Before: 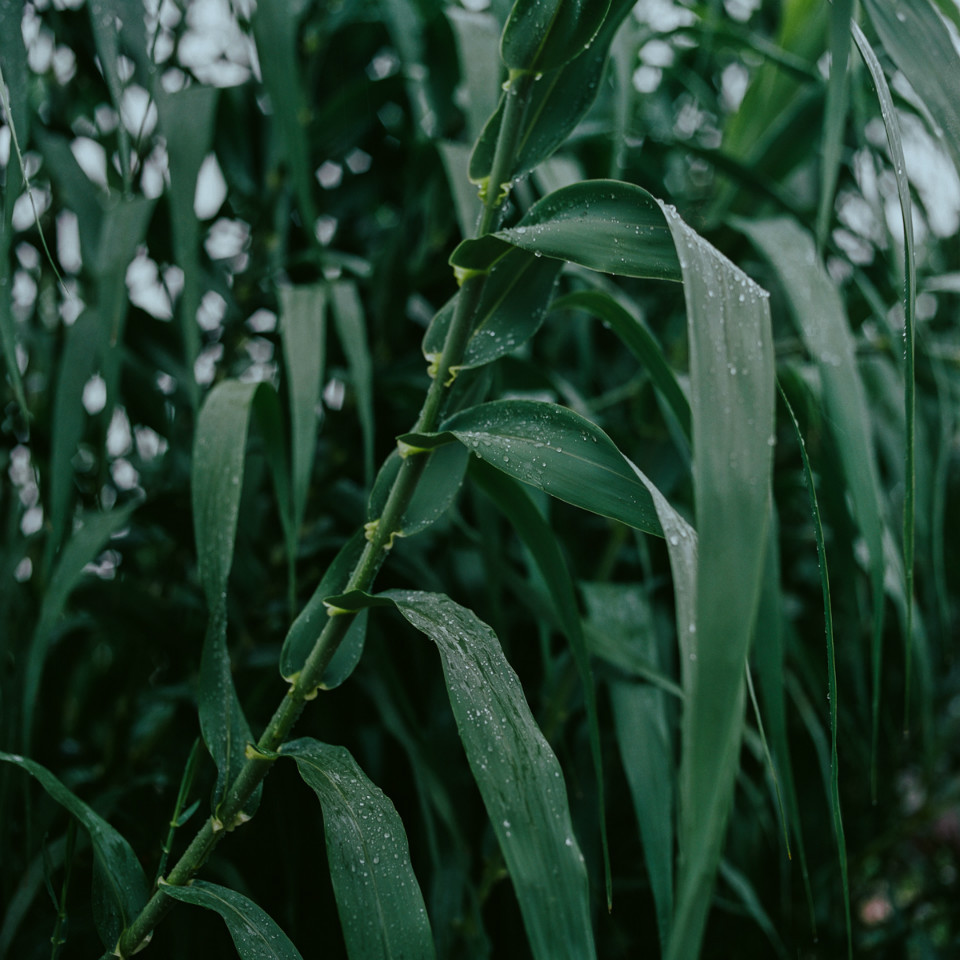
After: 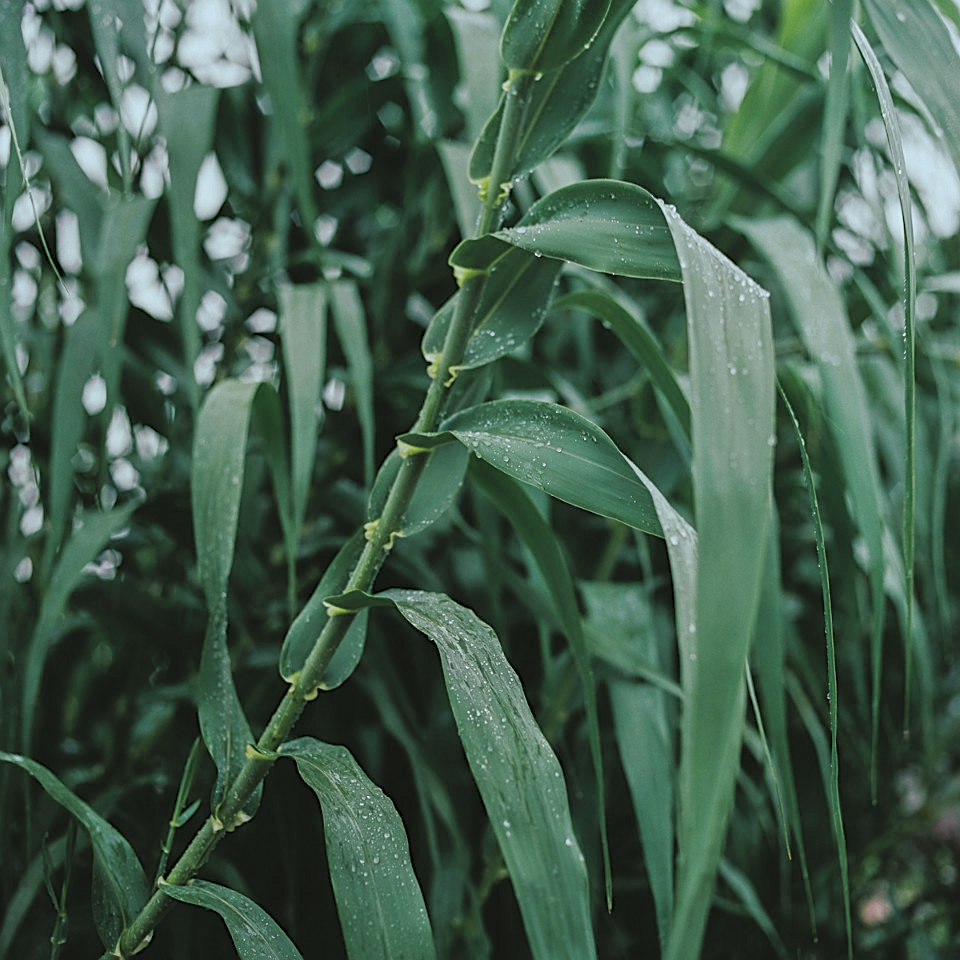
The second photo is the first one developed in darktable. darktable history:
sharpen: on, module defaults
contrast brightness saturation: brightness 0.28
